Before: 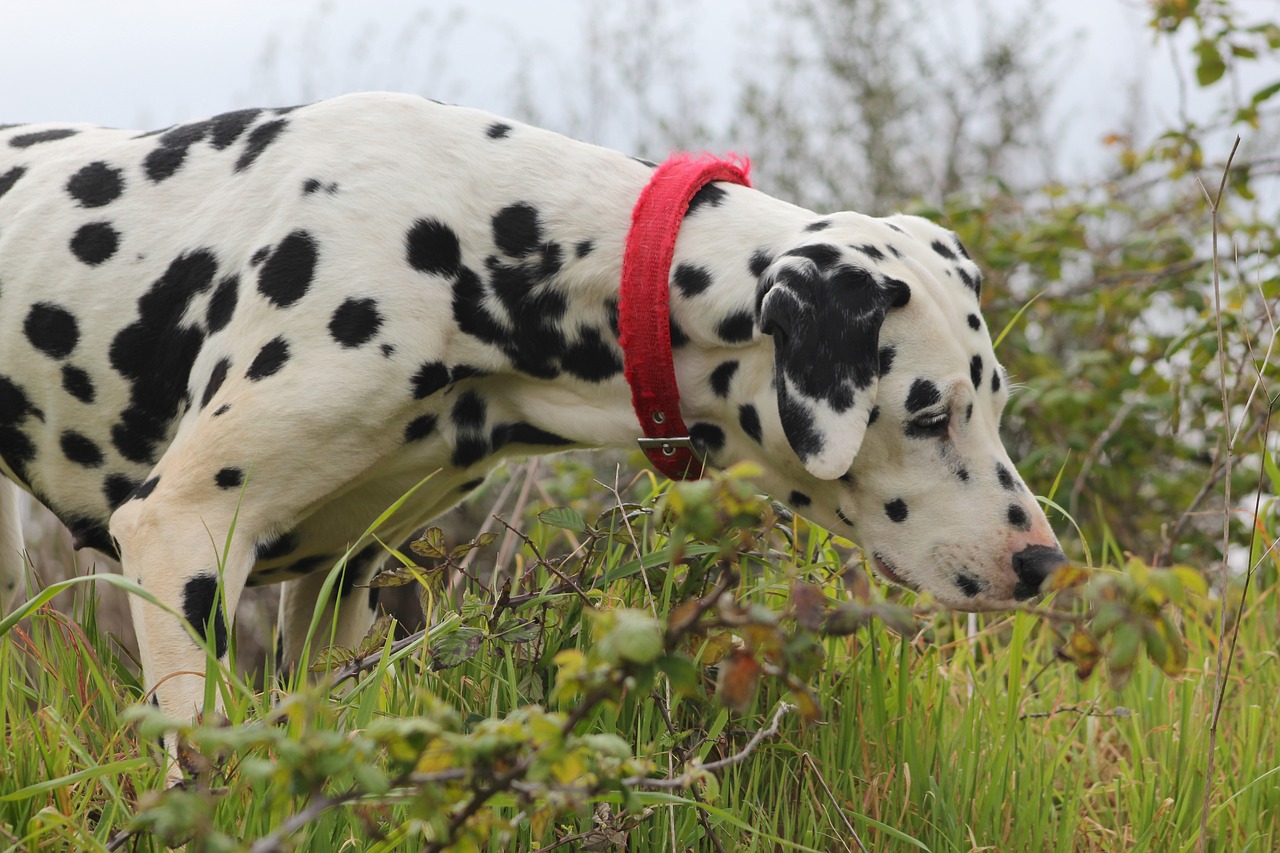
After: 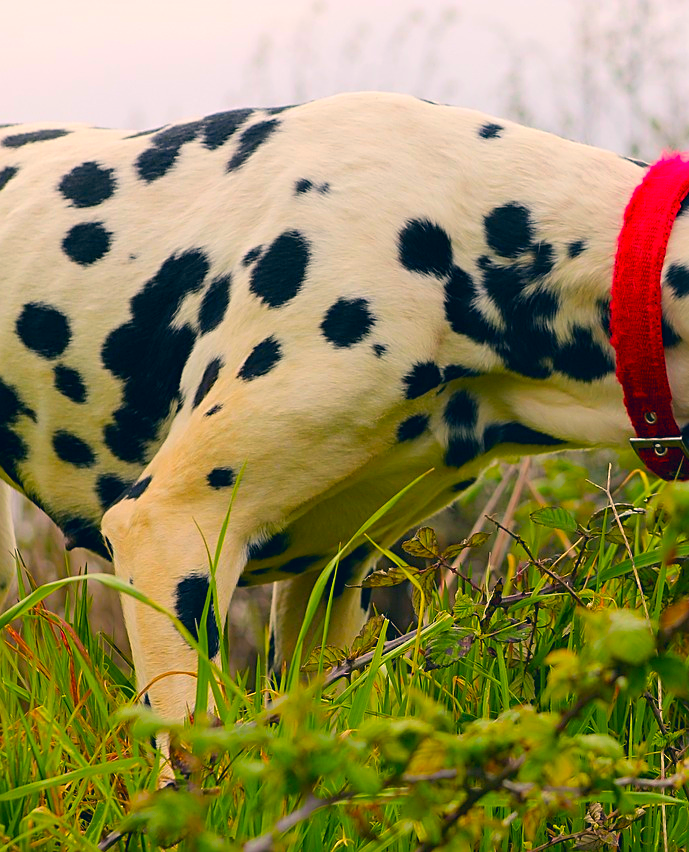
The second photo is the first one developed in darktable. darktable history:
crop: left 0.636%, right 45.479%, bottom 0.079%
color correction: highlights a* 10.27, highlights b* 14.66, shadows a* -10.29, shadows b* -14.97
contrast brightness saturation: brightness -0.022, saturation 0.359
color balance rgb: global offset › luminance -0.514%, perceptual saturation grading › global saturation 36.722%, global vibrance 34.806%
exposure: compensate exposure bias true, compensate highlight preservation false
sharpen: on, module defaults
local contrast: mode bilateral grid, contrast 99, coarseness 99, detail 89%, midtone range 0.2
base curve: curves: ch0 [(0, 0) (0.472, 0.508) (1, 1)], preserve colors none
